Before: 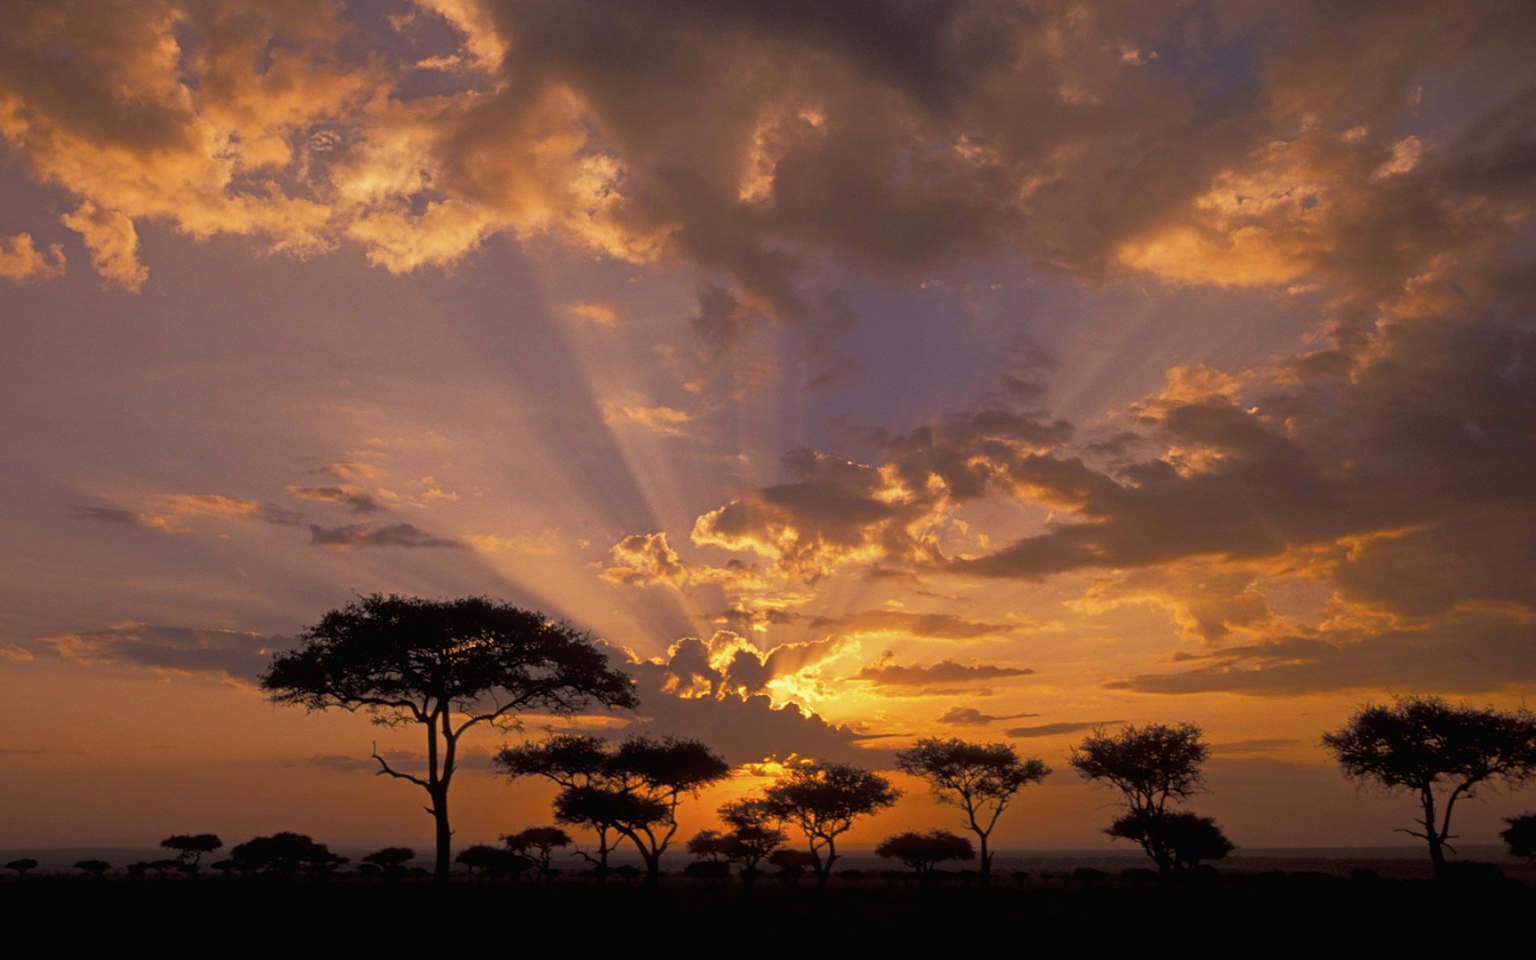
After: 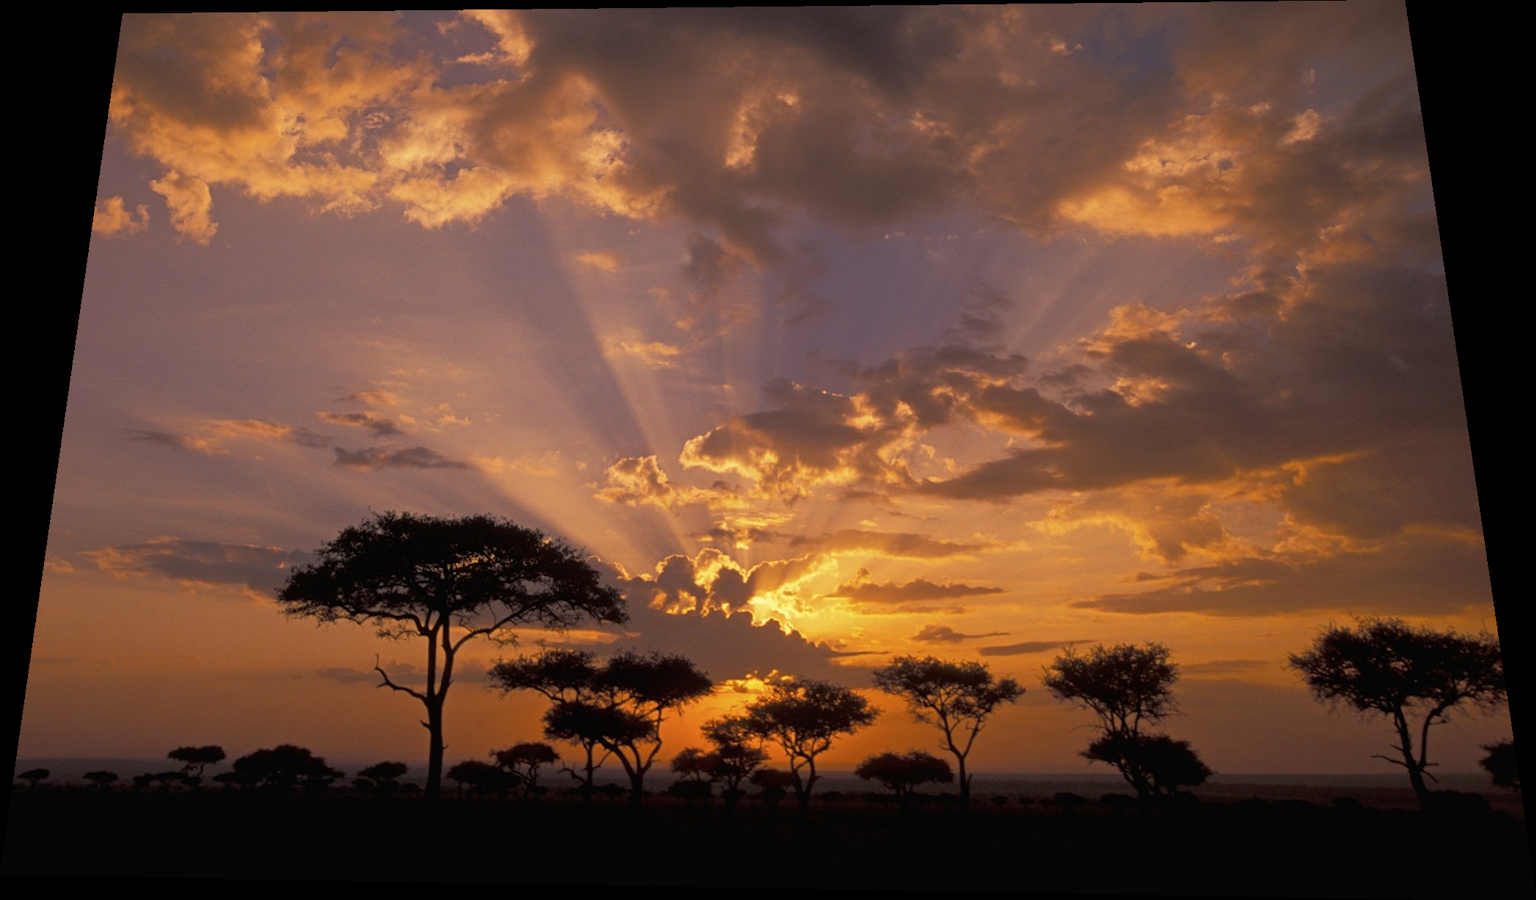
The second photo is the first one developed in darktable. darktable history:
rotate and perspective: rotation 0.128°, lens shift (vertical) -0.181, lens shift (horizontal) -0.044, shear 0.001, automatic cropping off
color zones: mix -62.47%
